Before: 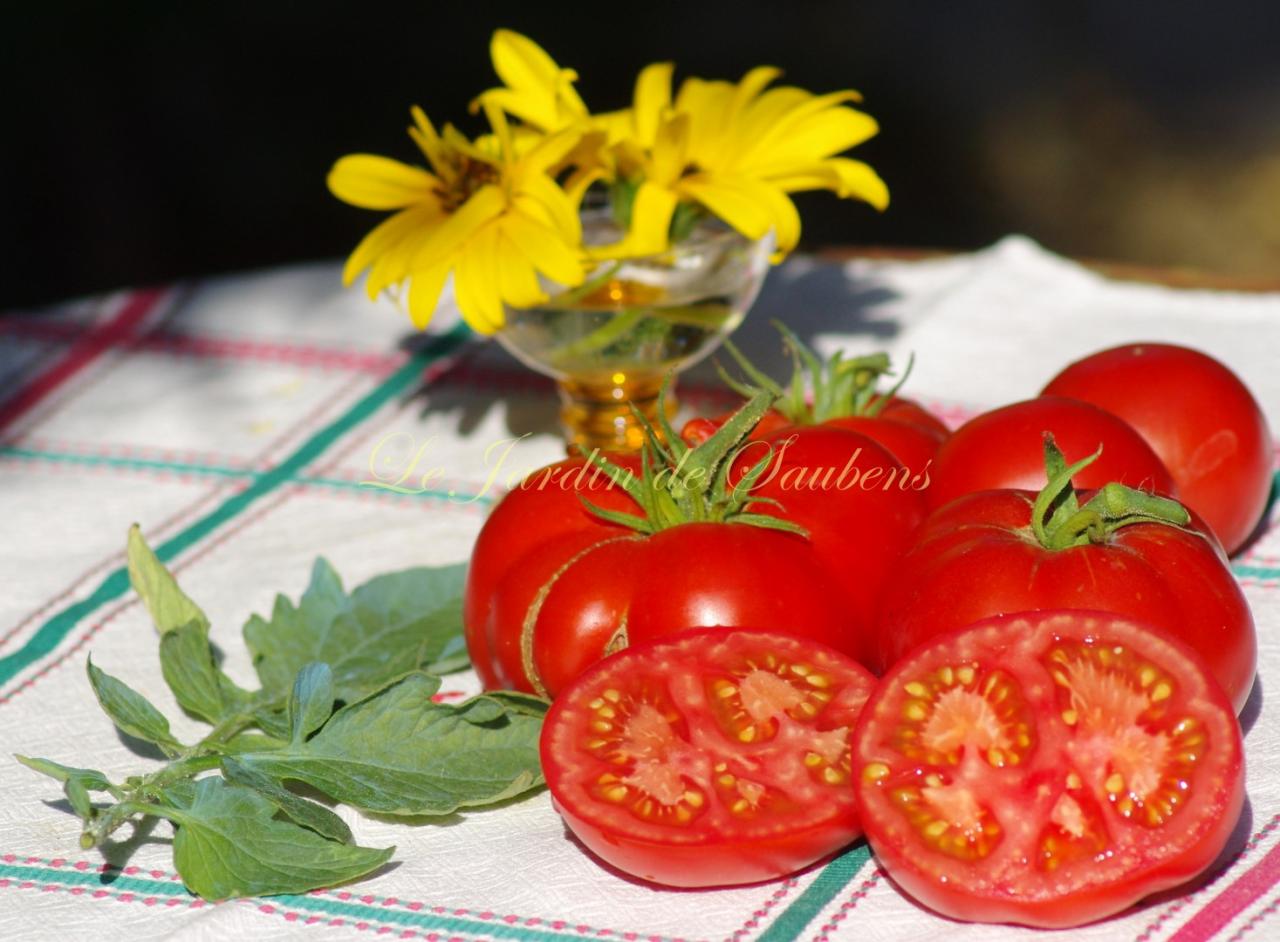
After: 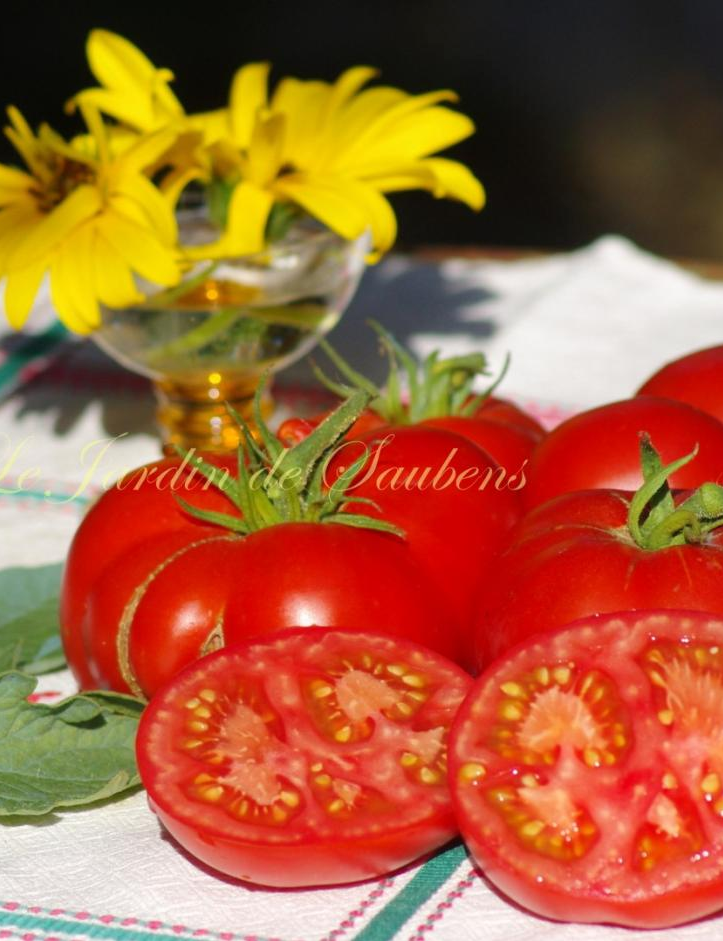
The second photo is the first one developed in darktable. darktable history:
tone equalizer: -7 EV 0.105 EV, edges refinement/feathering 500, mask exposure compensation -1.57 EV, preserve details no
crop: left 31.57%, top 0.023%, right 11.938%
